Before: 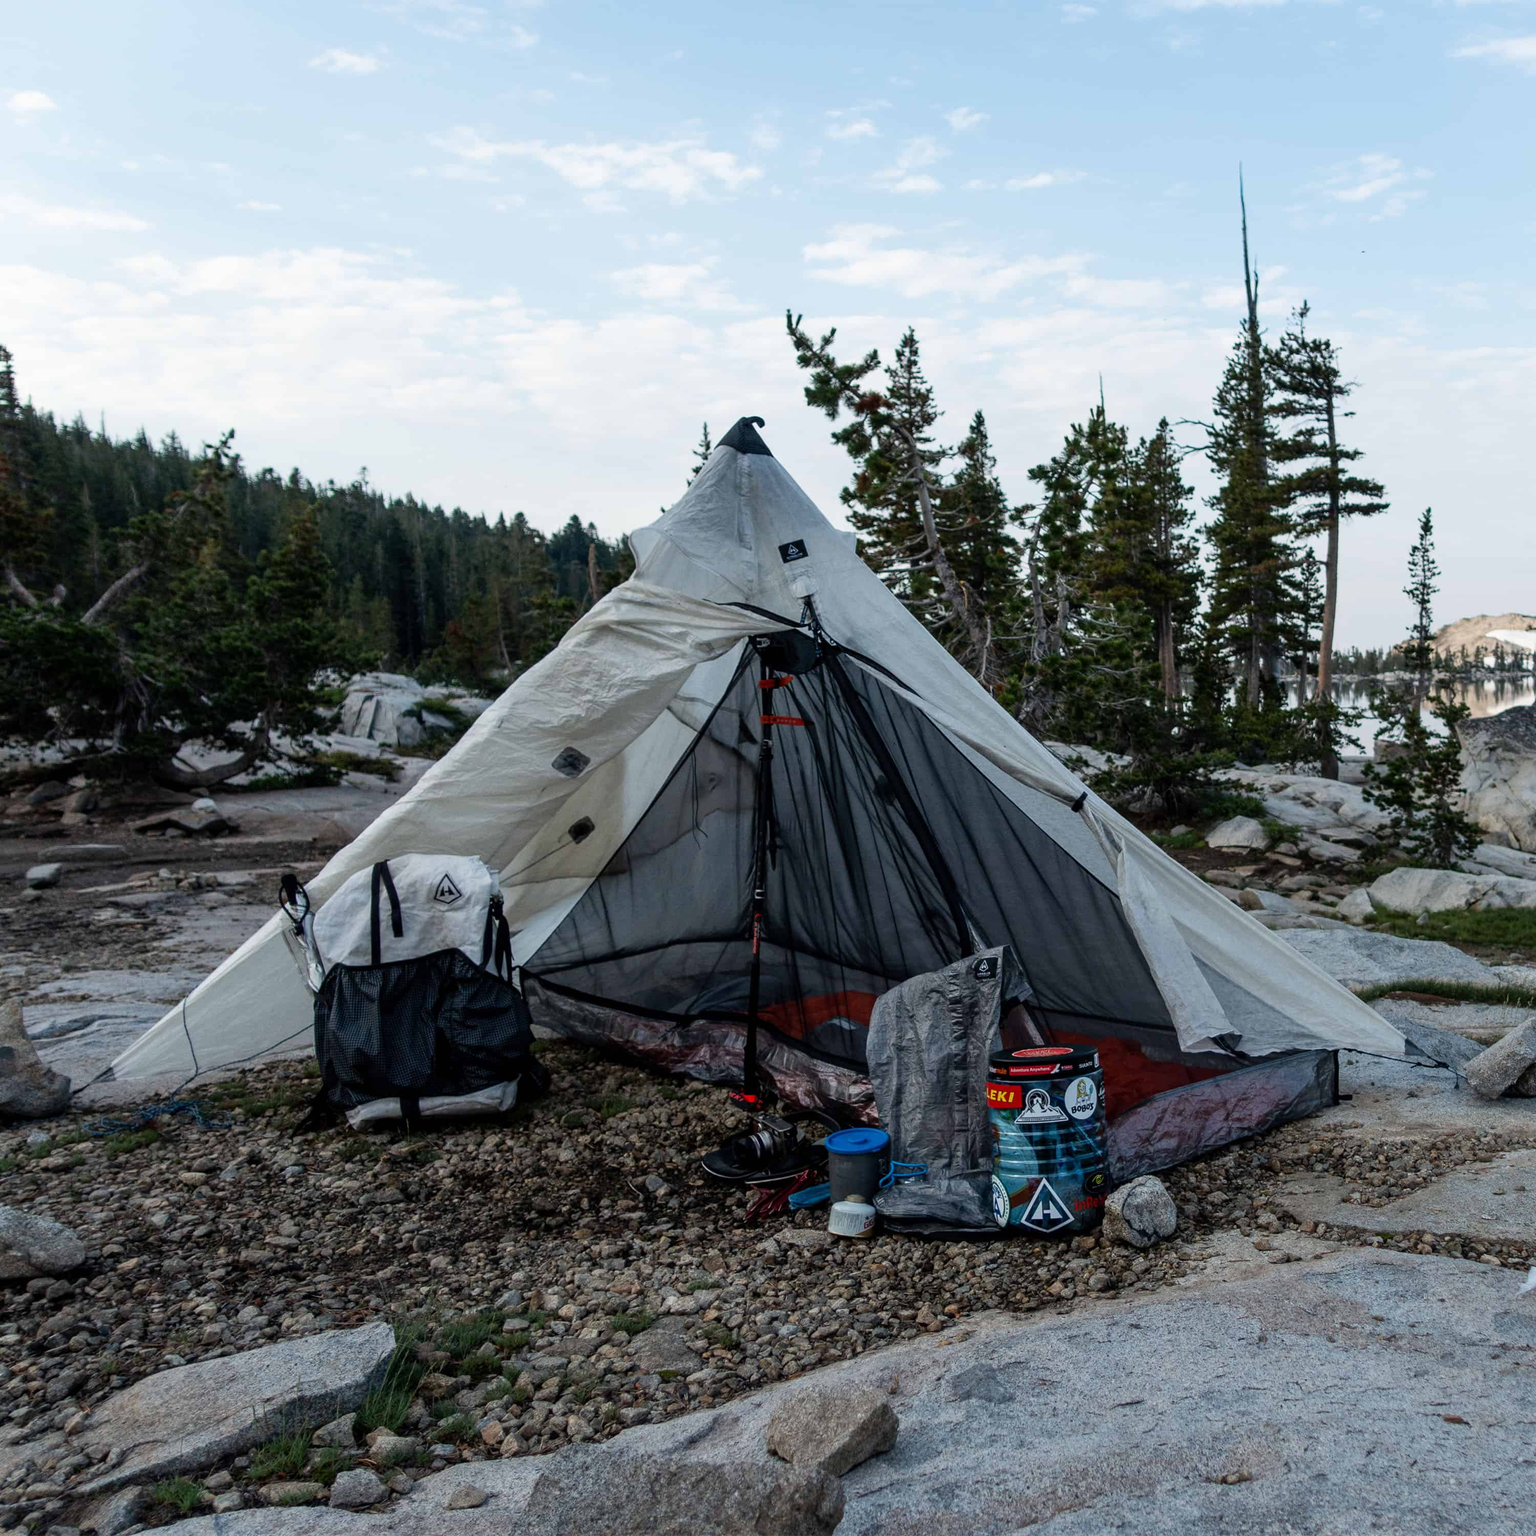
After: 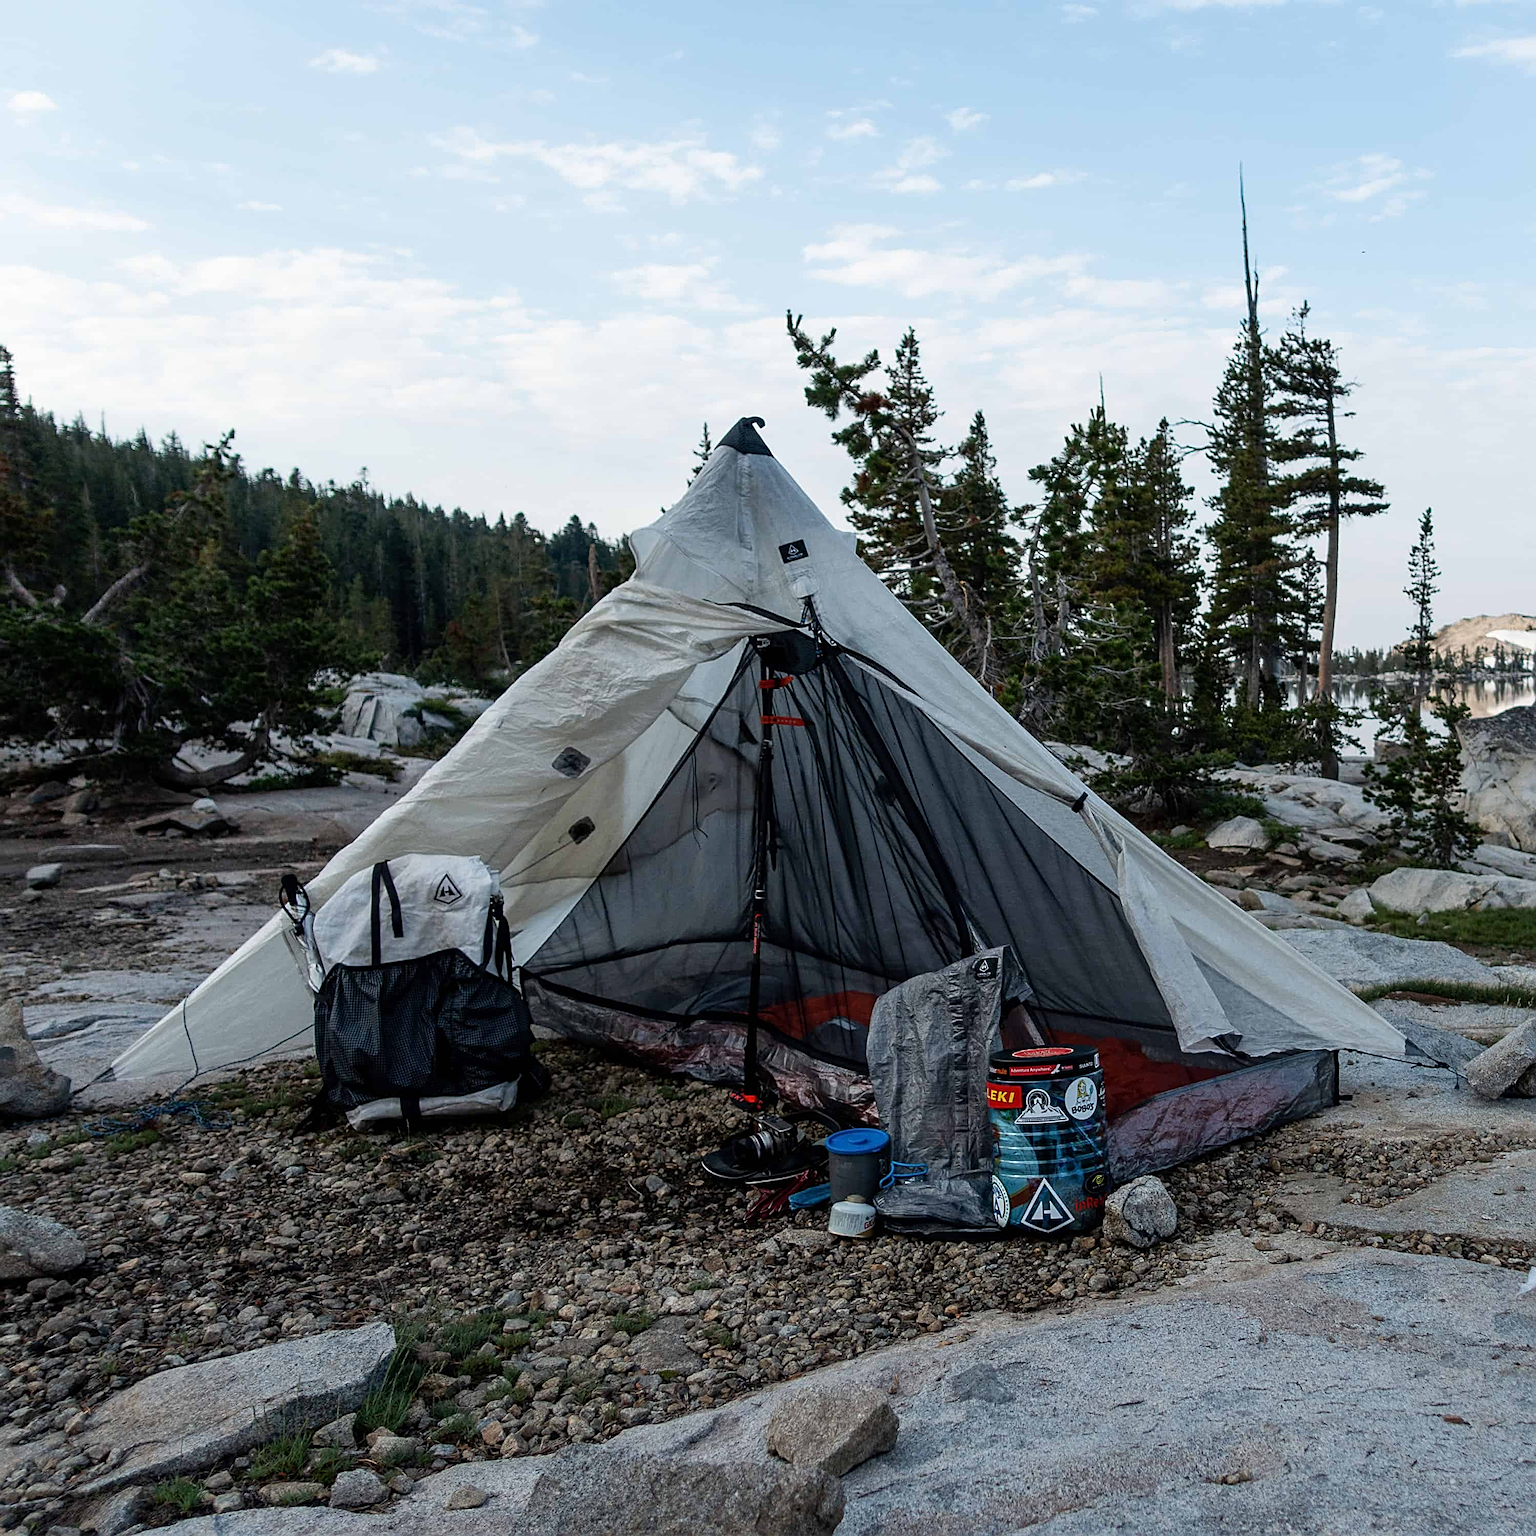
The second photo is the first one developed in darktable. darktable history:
sharpen: radius 2.533, amount 0.63
